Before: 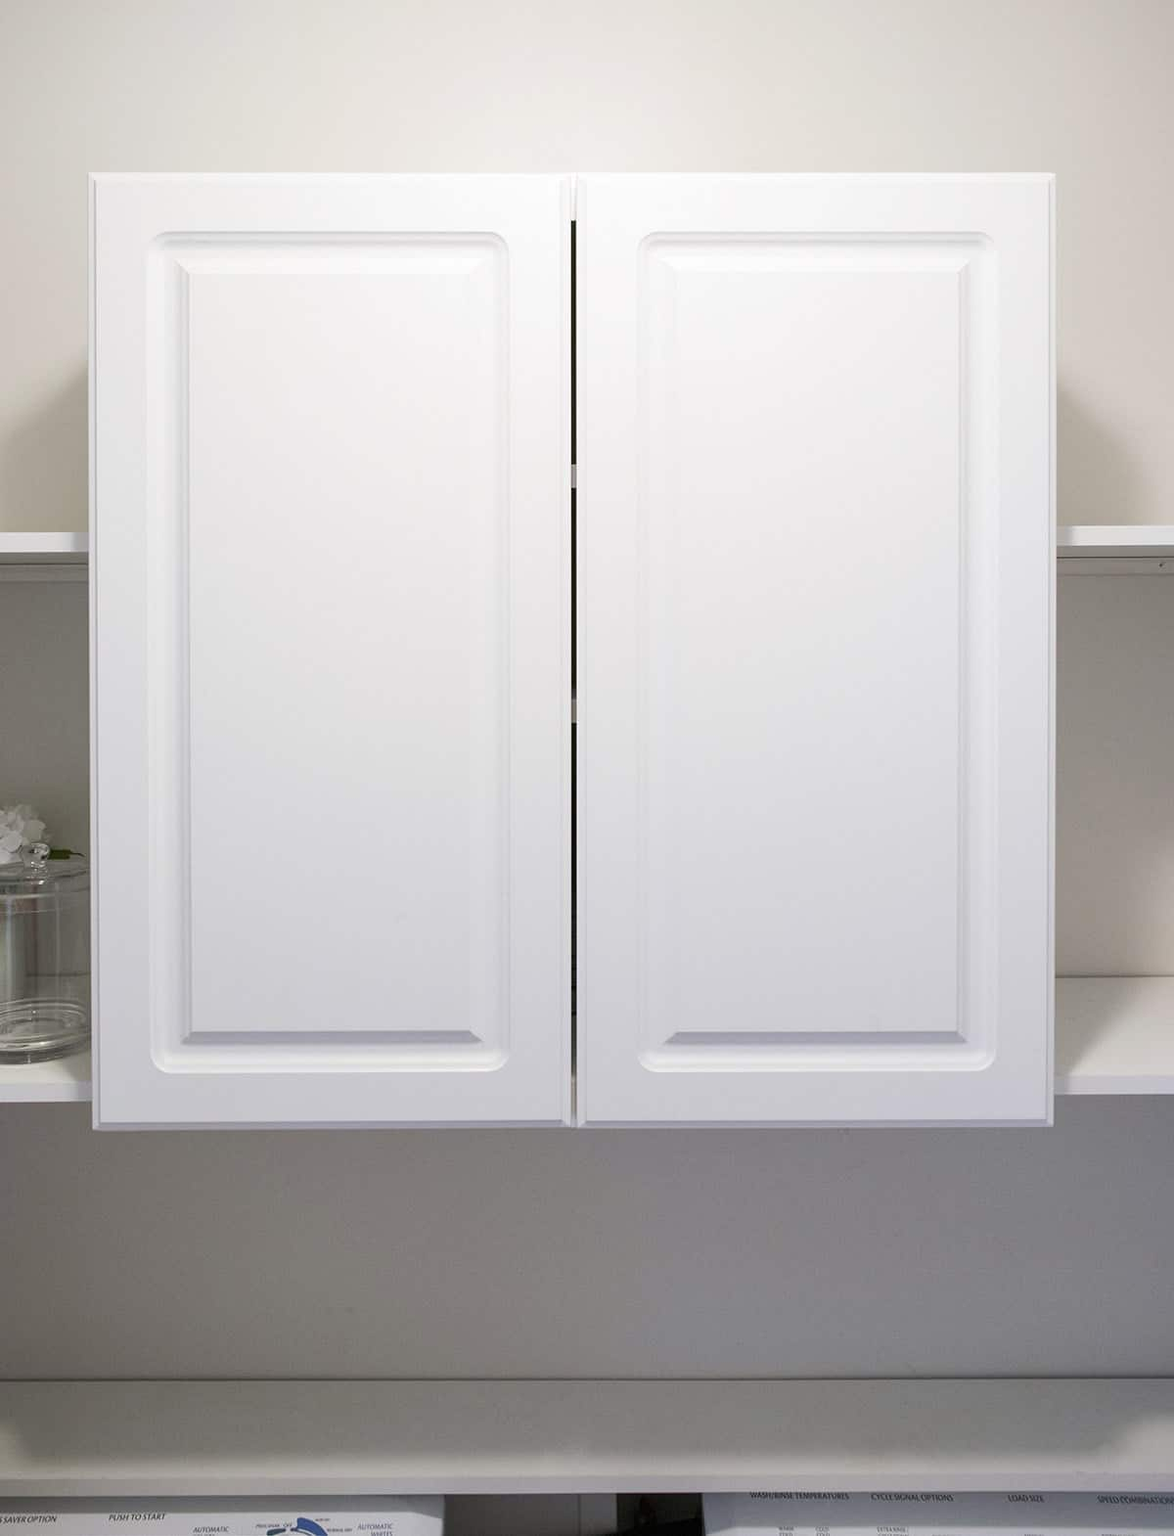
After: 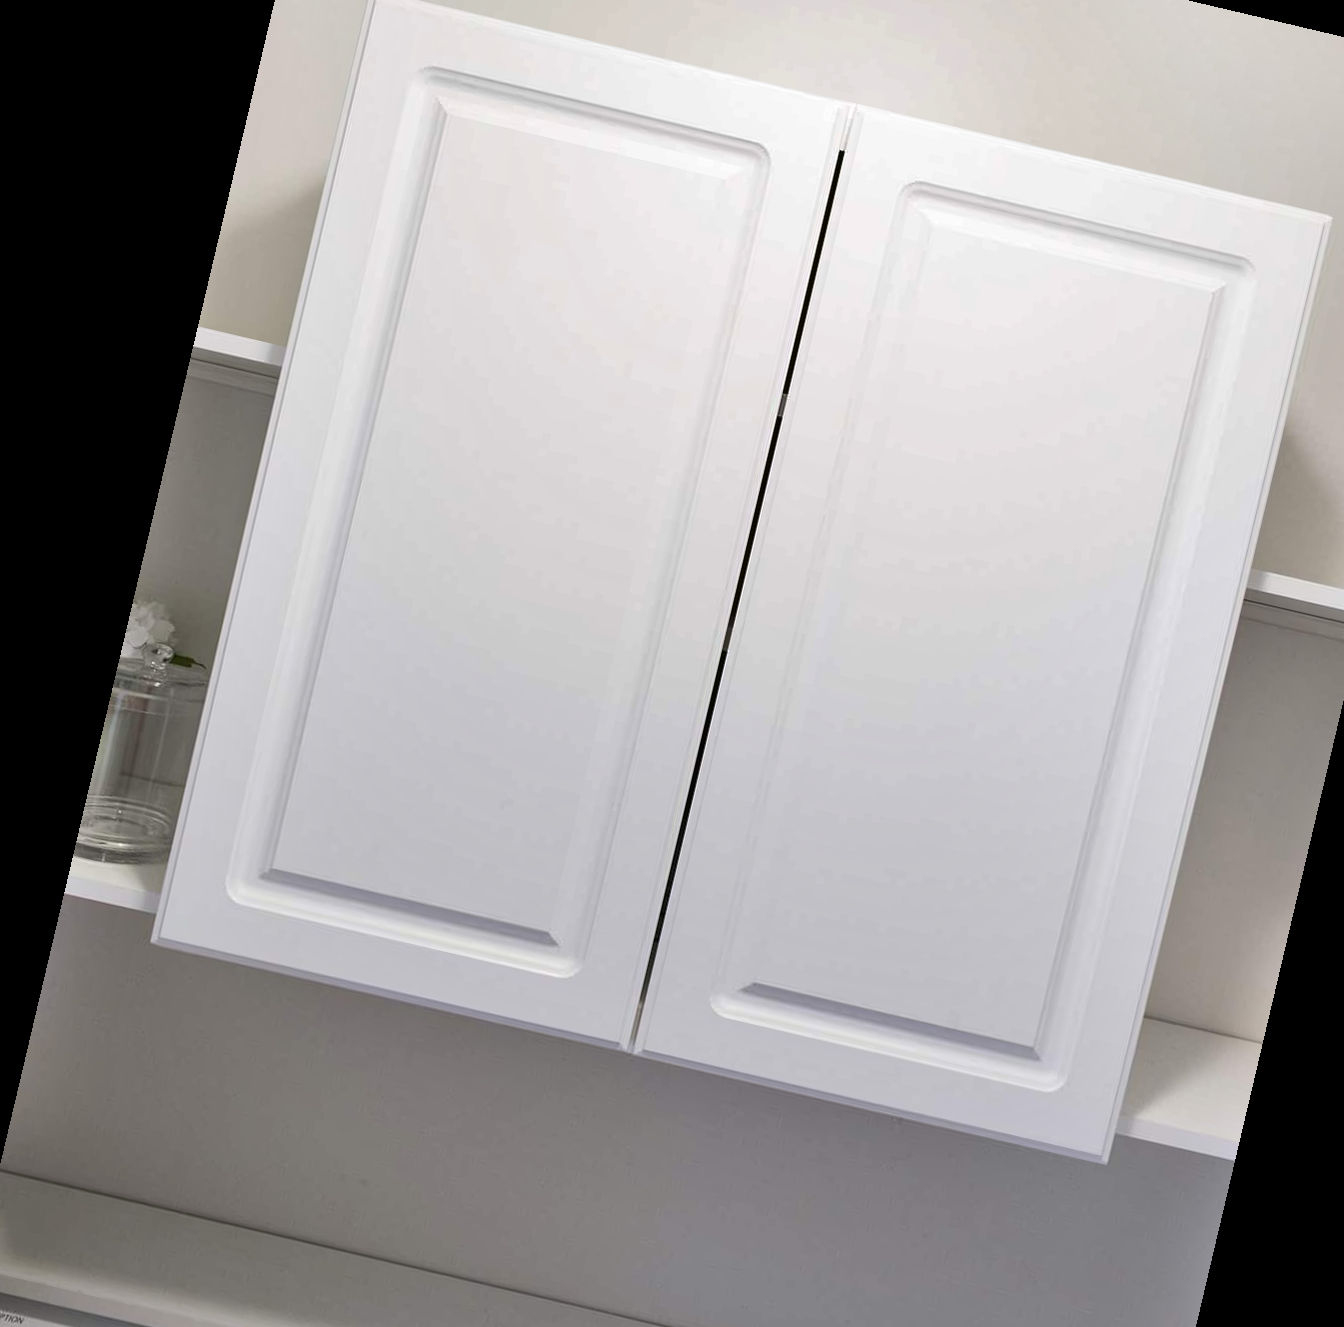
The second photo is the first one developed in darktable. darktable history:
crop and rotate: left 2.425%, top 11.305%, right 9.6%, bottom 15.08%
rotate and perspective: rotation 13.27°, automatic cropping off
shadows and highlights: soften with gaussian
